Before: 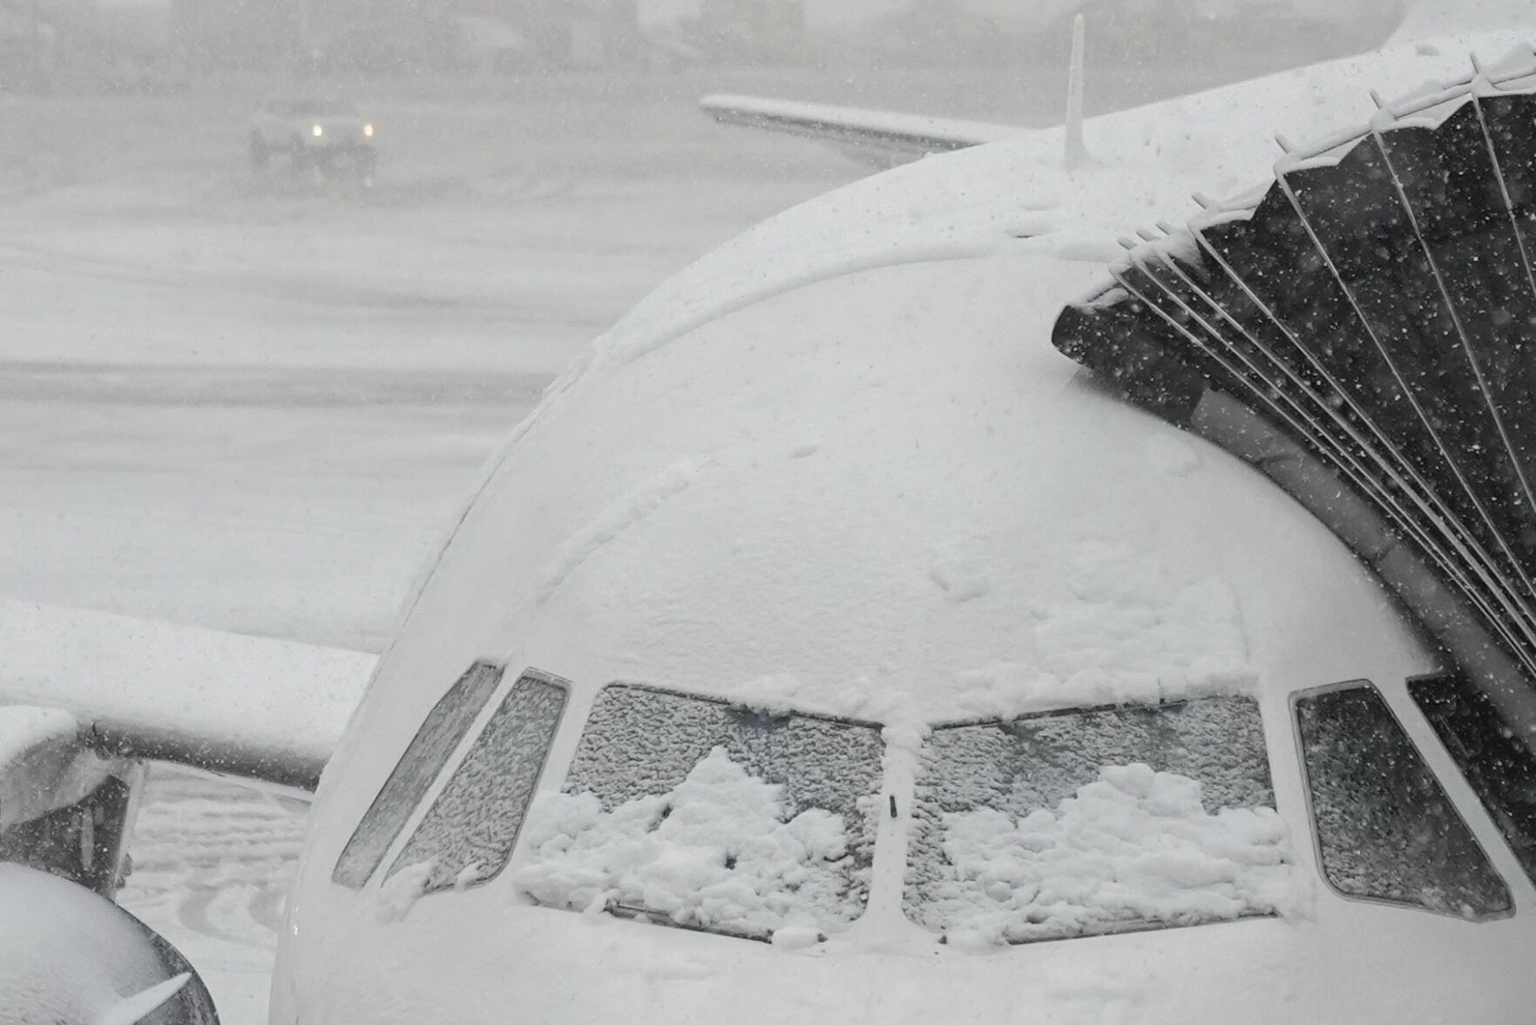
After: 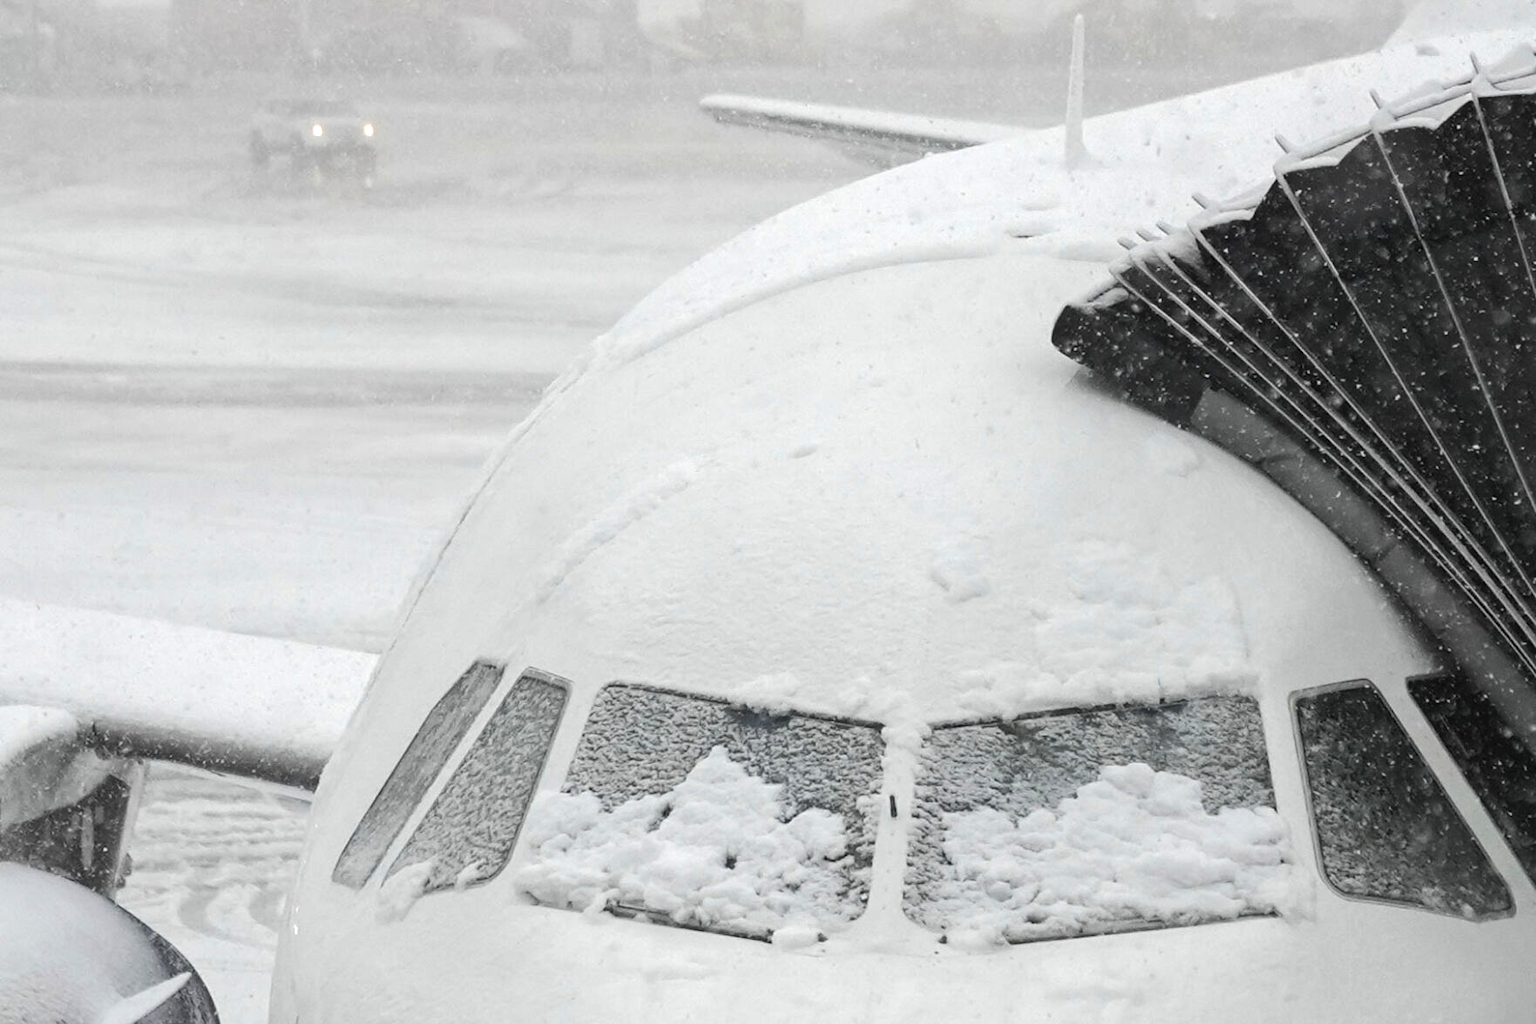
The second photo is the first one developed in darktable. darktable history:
color balance rgb: perceptual saturation grading › global saturation 0.707%, perceptual brilliance grading › highlights 13.582%, perceptual brilliance grading › mid-tones 8.155%, perceptual brilliance grading › shadows -17.987%, global vibrance 20%
